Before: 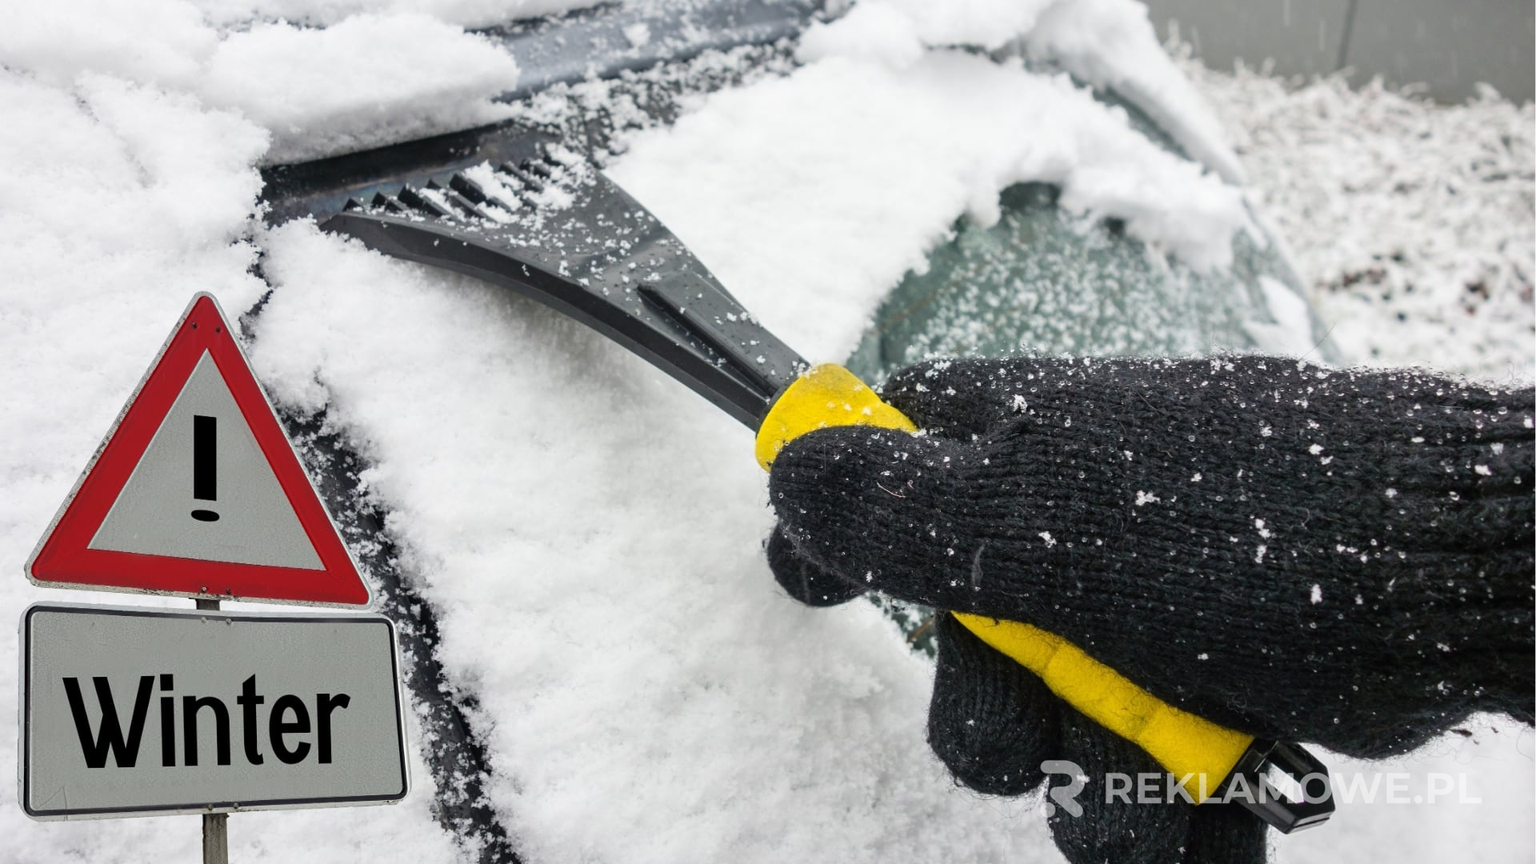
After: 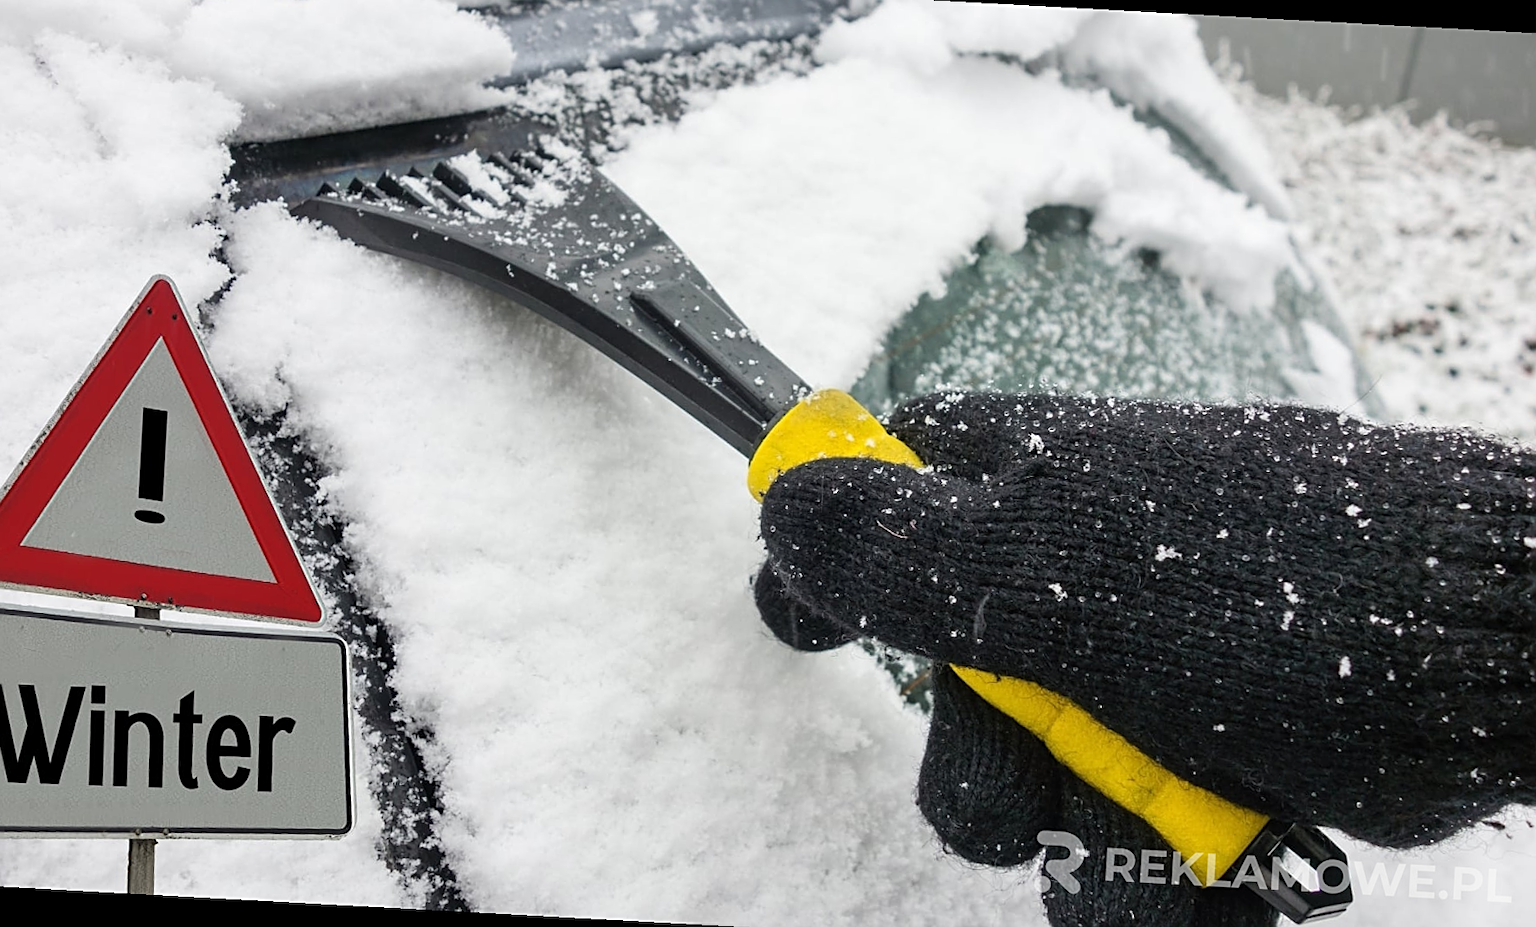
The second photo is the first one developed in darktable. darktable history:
crop and rotate: angle -3.12°, left 5.414%, top 5.191%, right 4.755%, bottom 4.184%
sharpen: amount 0.495
